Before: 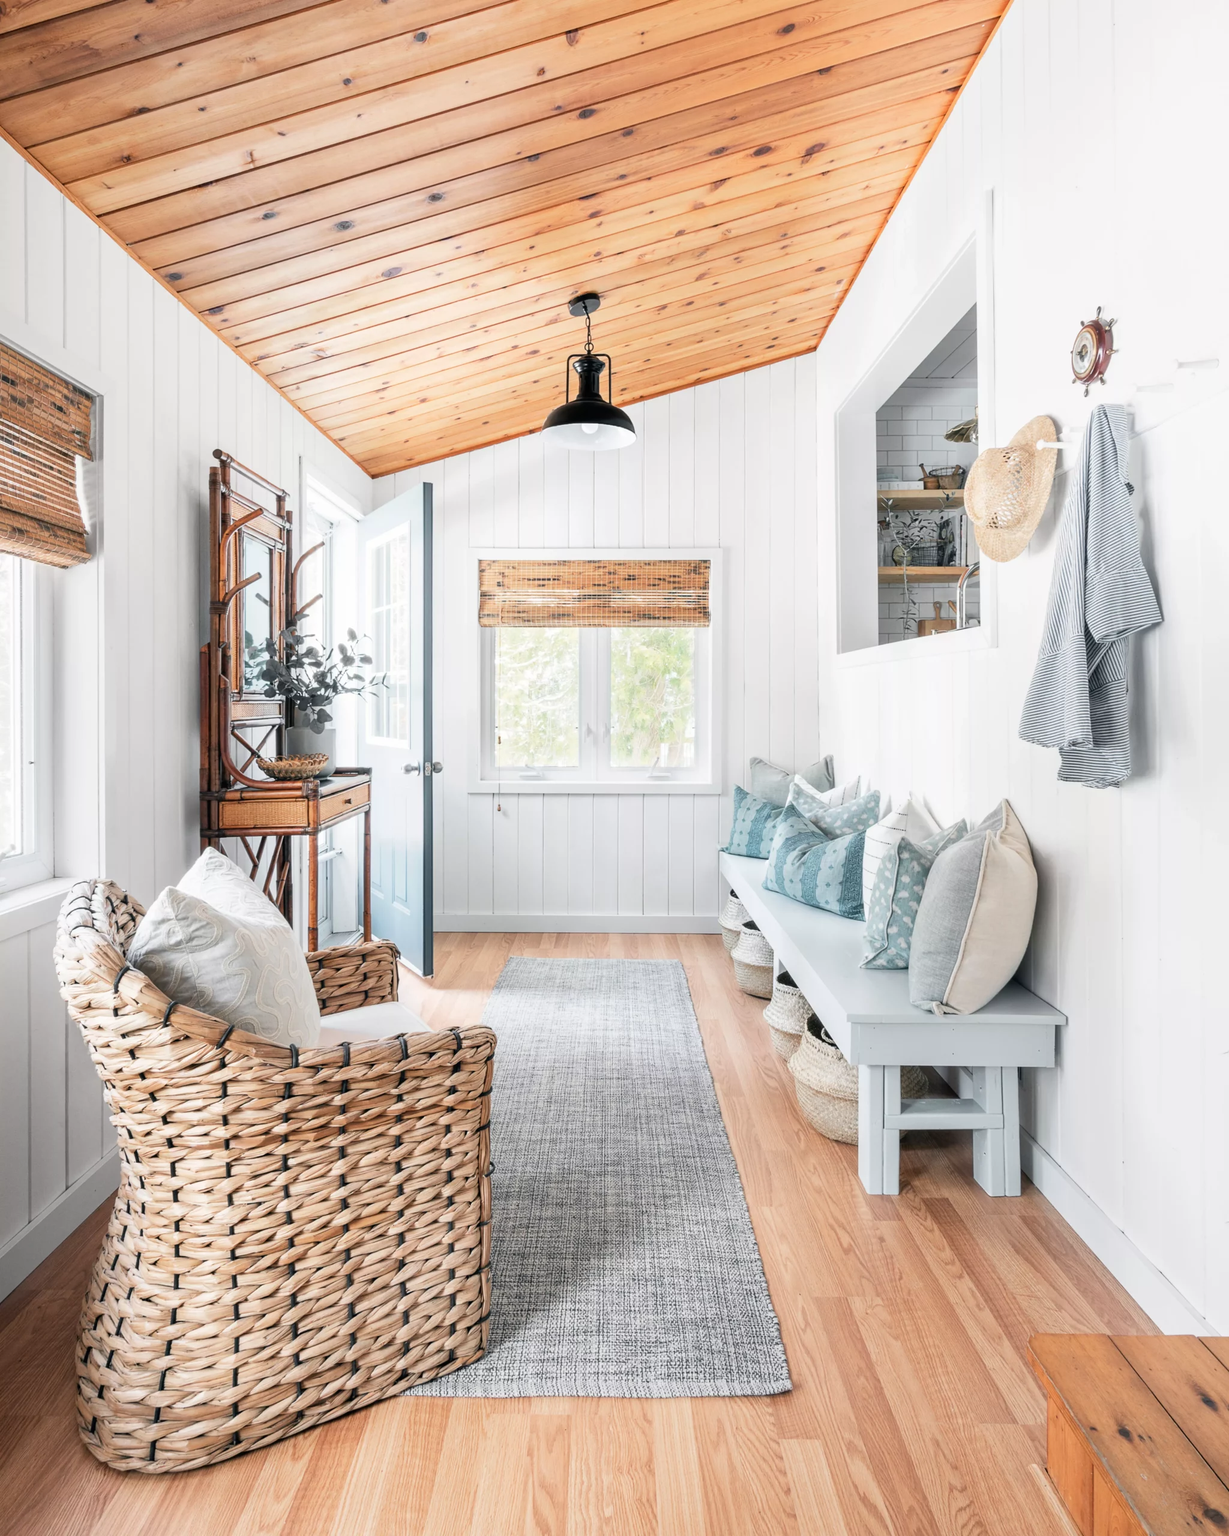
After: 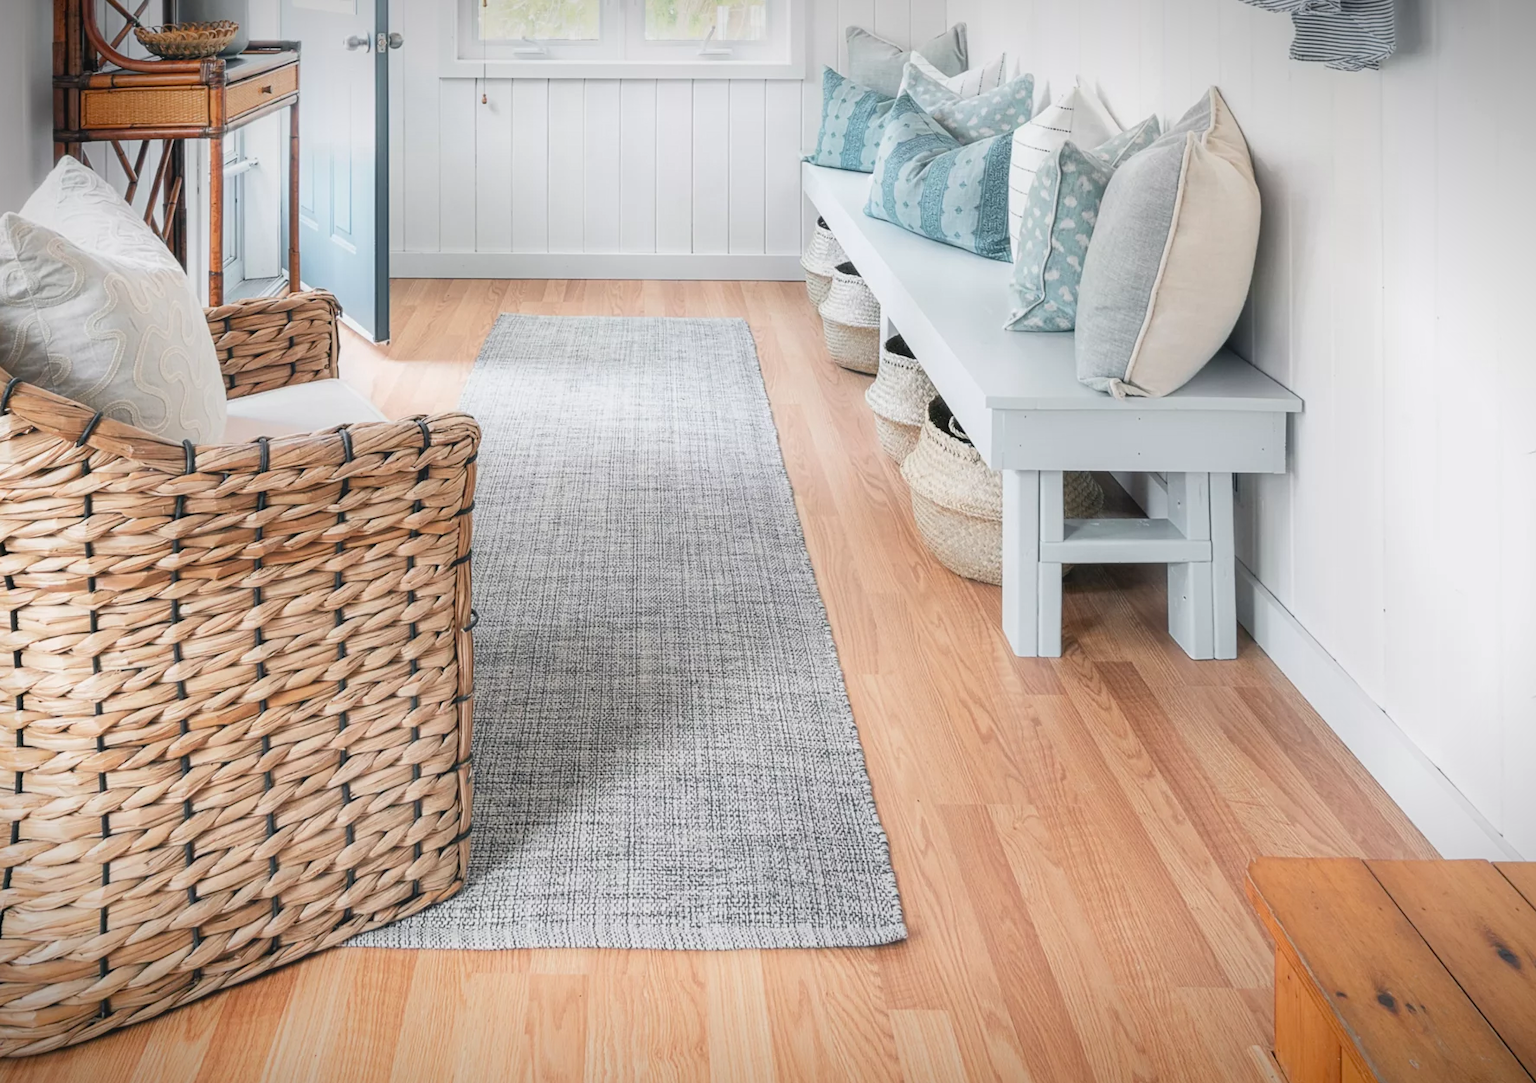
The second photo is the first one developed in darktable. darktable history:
crop and rotate: left 13.306%, top 48.129%, bottom 2.928%
vignetting: fall-off start 98.29%, fall-off radius 100%, brightness -1, saturation 0.5, width/height ratio 1.428
contrast equalizer: y [[0.5, 0.486, 0.447, 0.446, 0.489, 0.5], [0.5 ×6], [0.5 ×6], [0 ×6], [0 ×6]]
